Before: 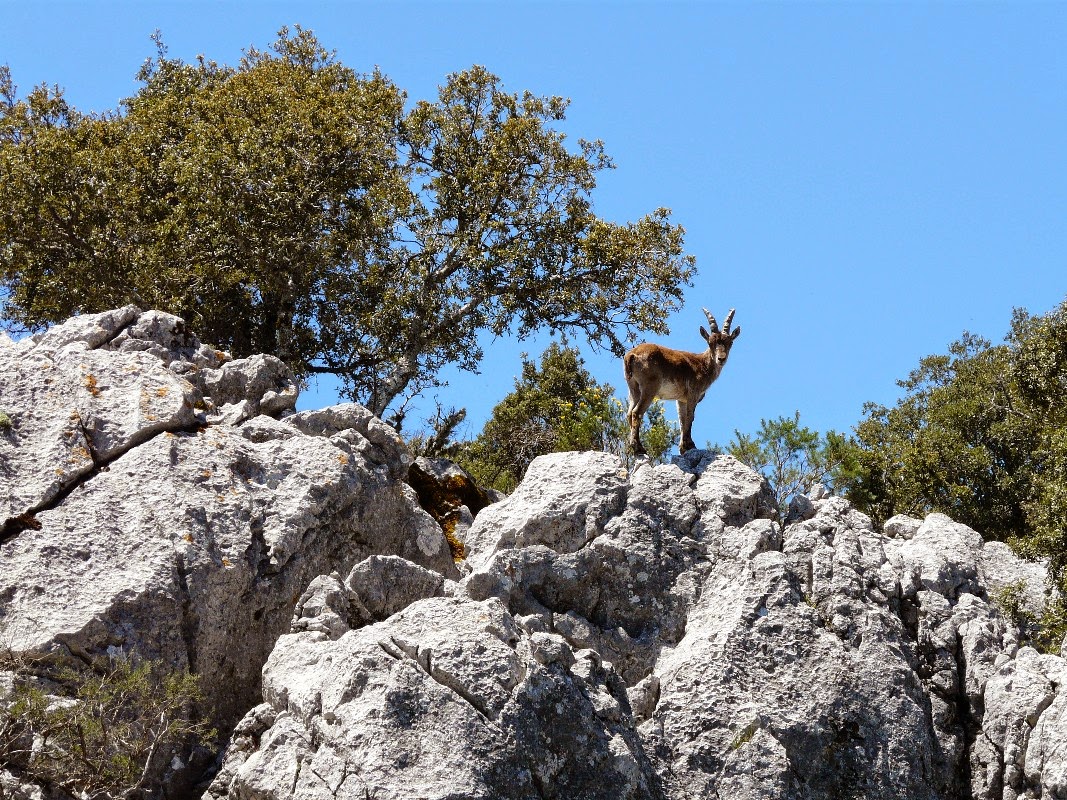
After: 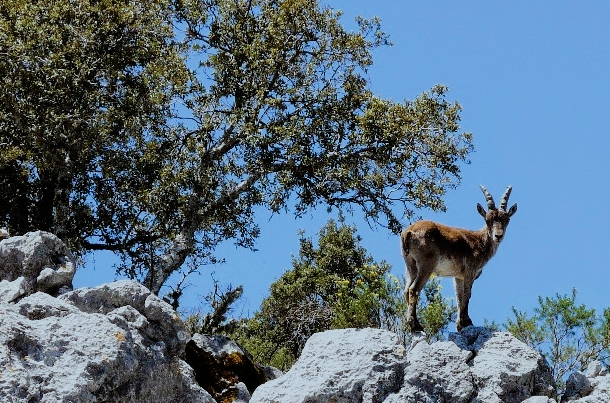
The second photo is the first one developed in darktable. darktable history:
color calibration: illuminant F (fluorescent), F source F9 (Cool White Deluxe 4150 K) – high CRI, x 0.374, y 0.373, temperature 4158.34 K
filmic rgb: black relative exposure -7.65 EV, white relative exposure 4.56 EV, hardness 3.61
crop: left 20.932%, top 15.471%, right 21.848%, bottom 34.081%
